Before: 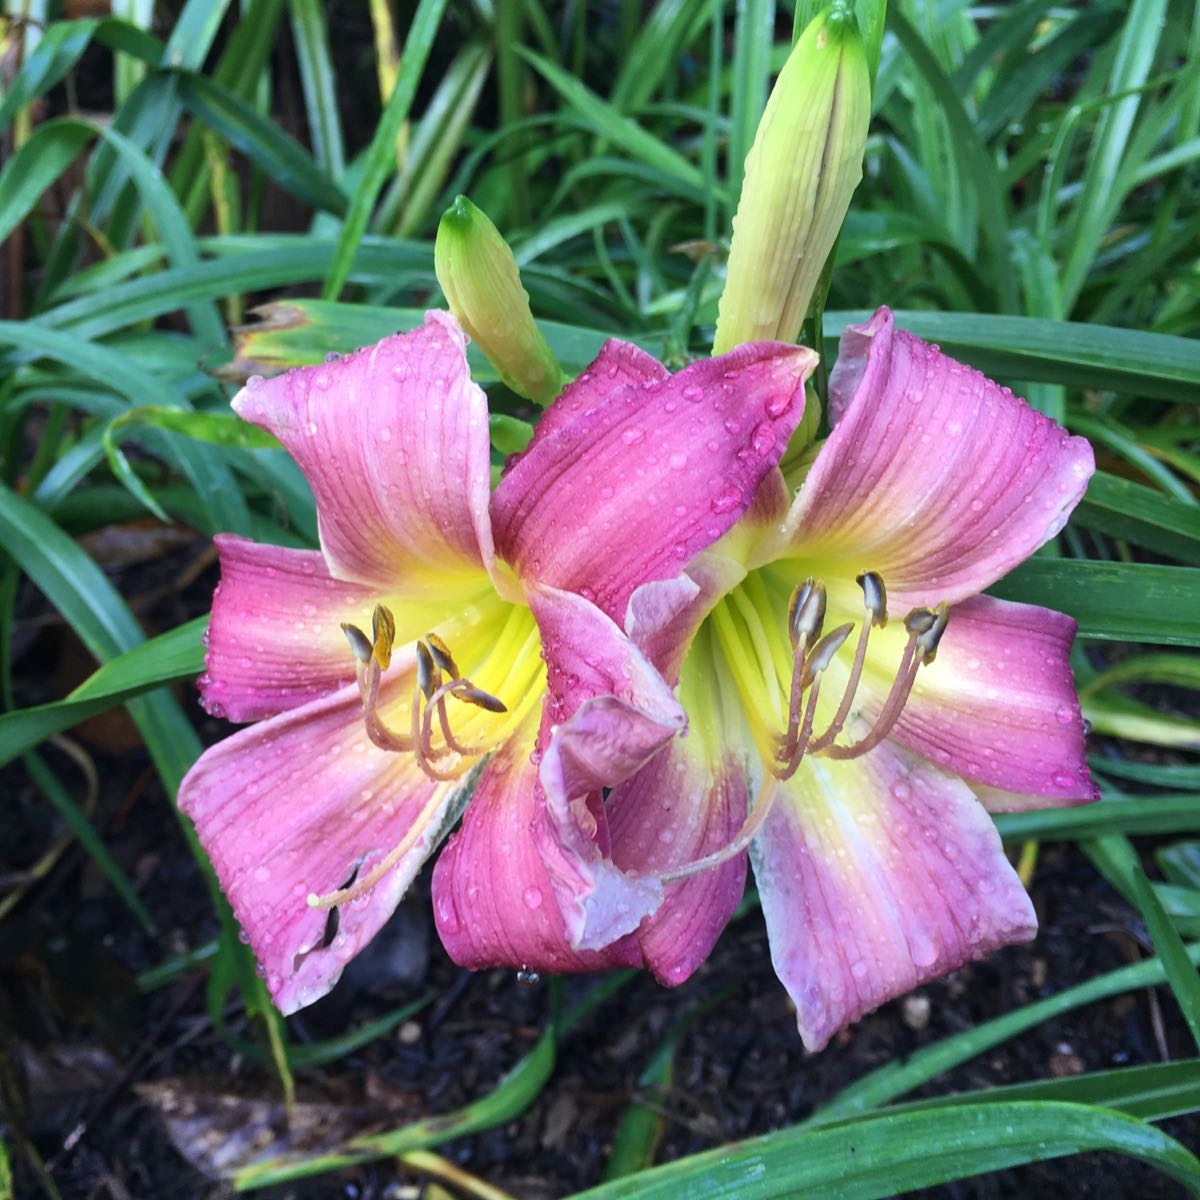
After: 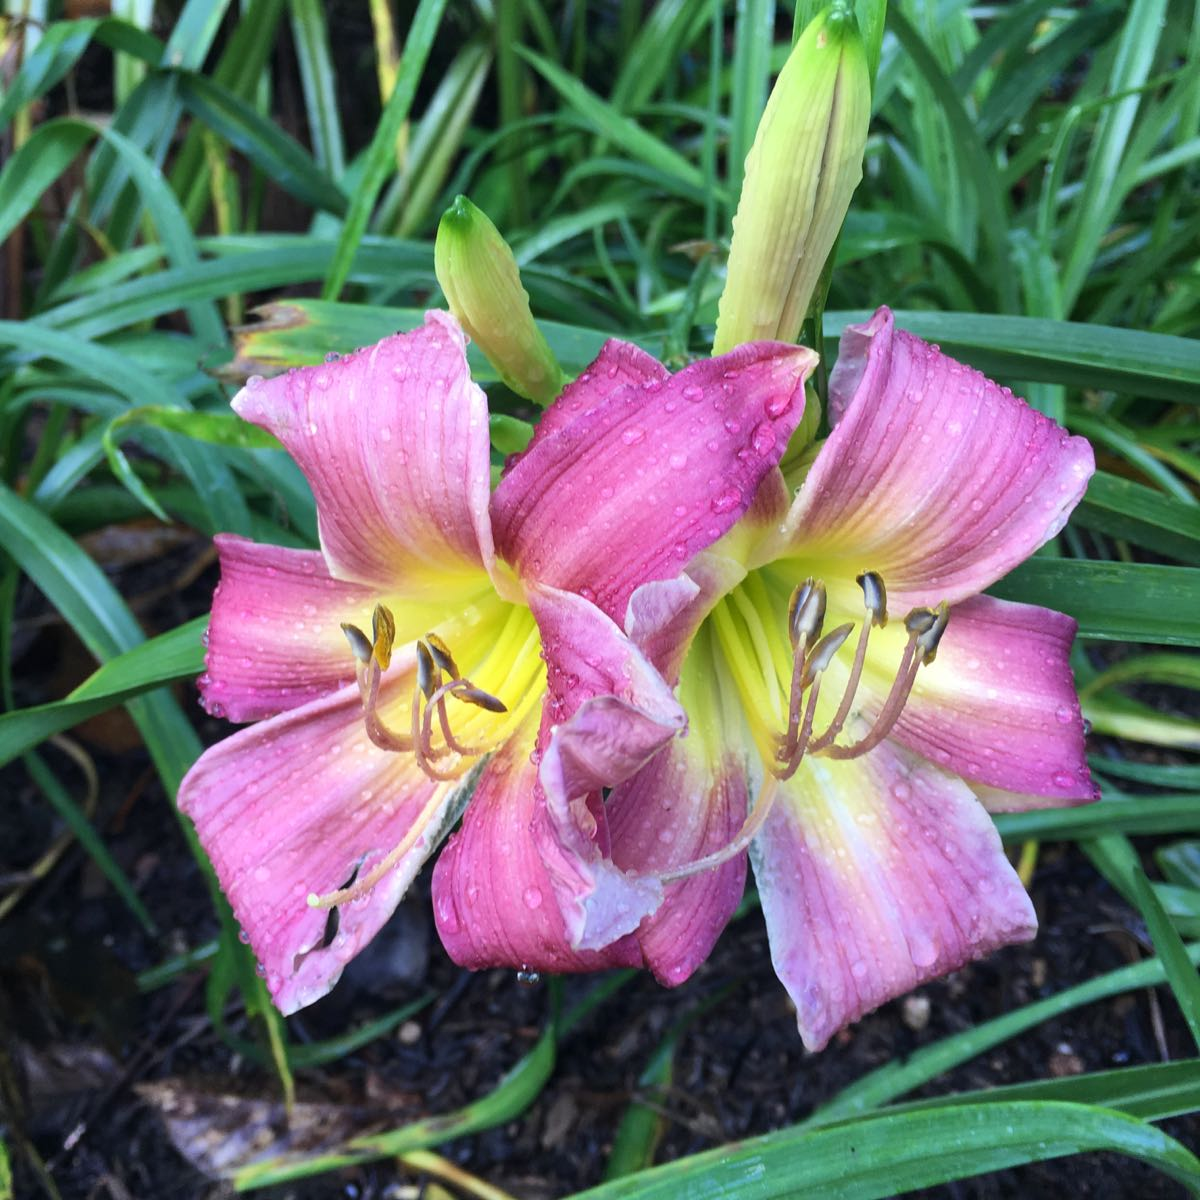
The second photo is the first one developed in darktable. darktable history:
shadows and highlights: radius 264.75, soften with gaussian
exposure: compensate highlight preservation false
